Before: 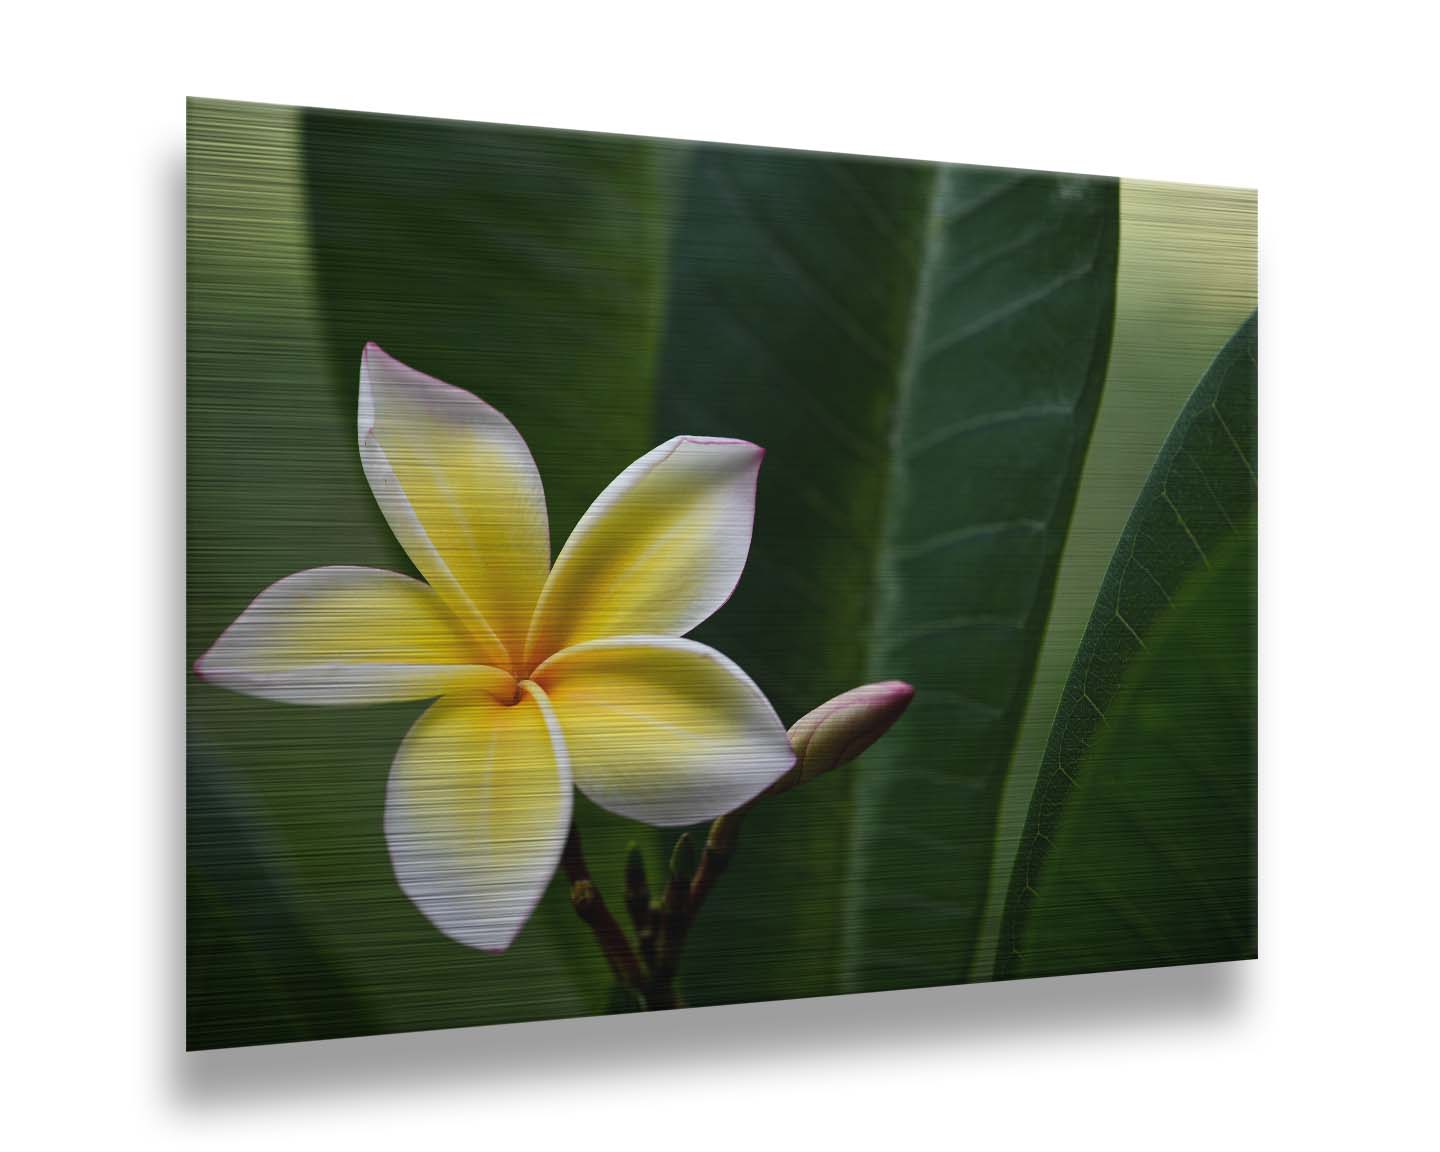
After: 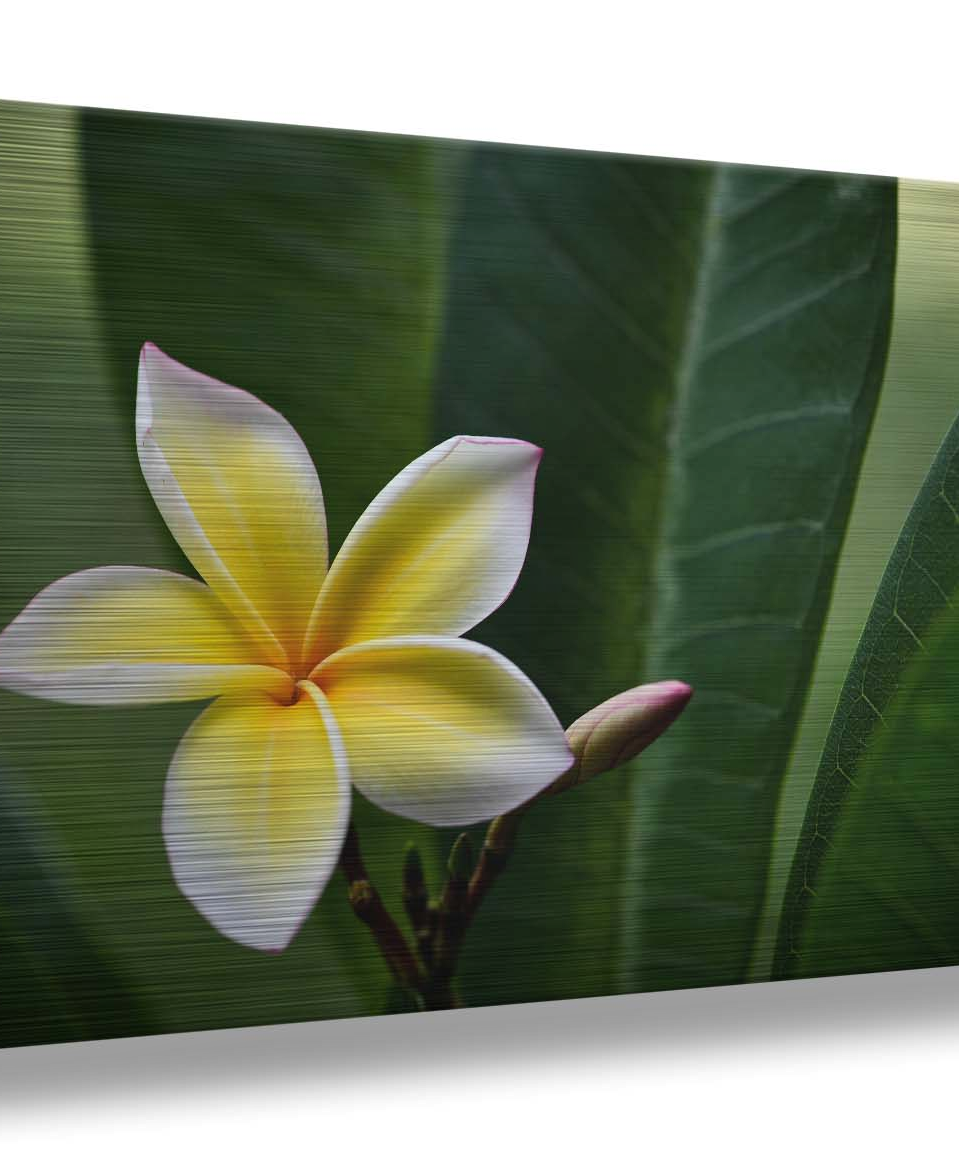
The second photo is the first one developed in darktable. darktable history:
shadows and highlights: soften with gaussian
crop and rotate: left 15.426%, right 17.946%
